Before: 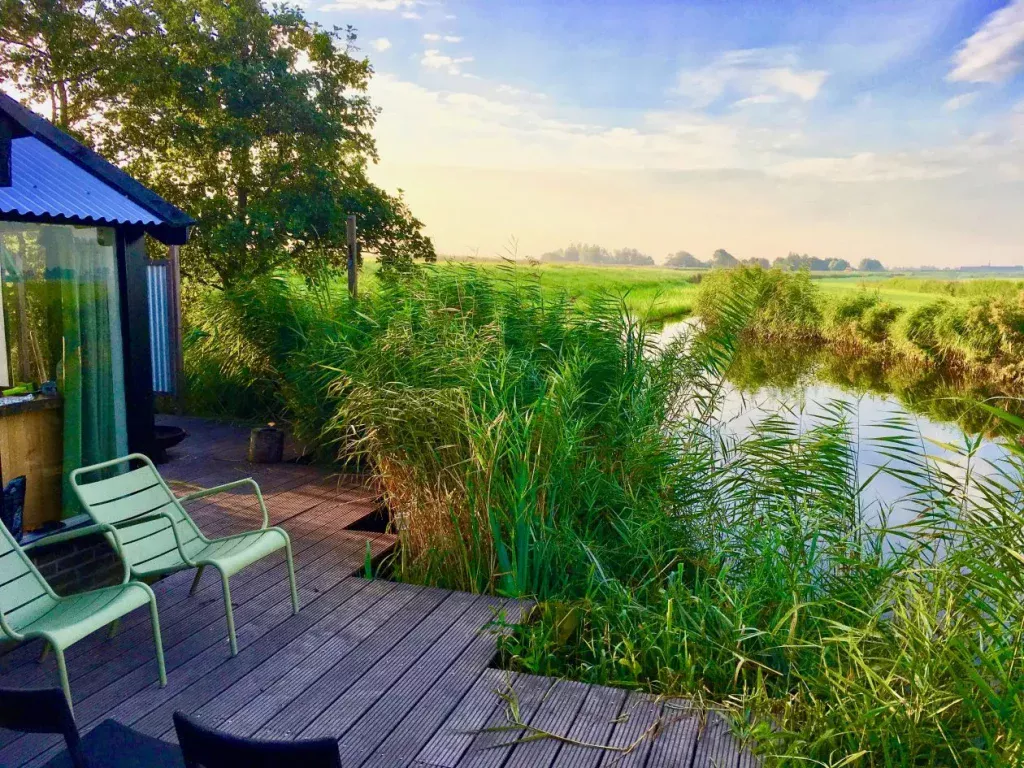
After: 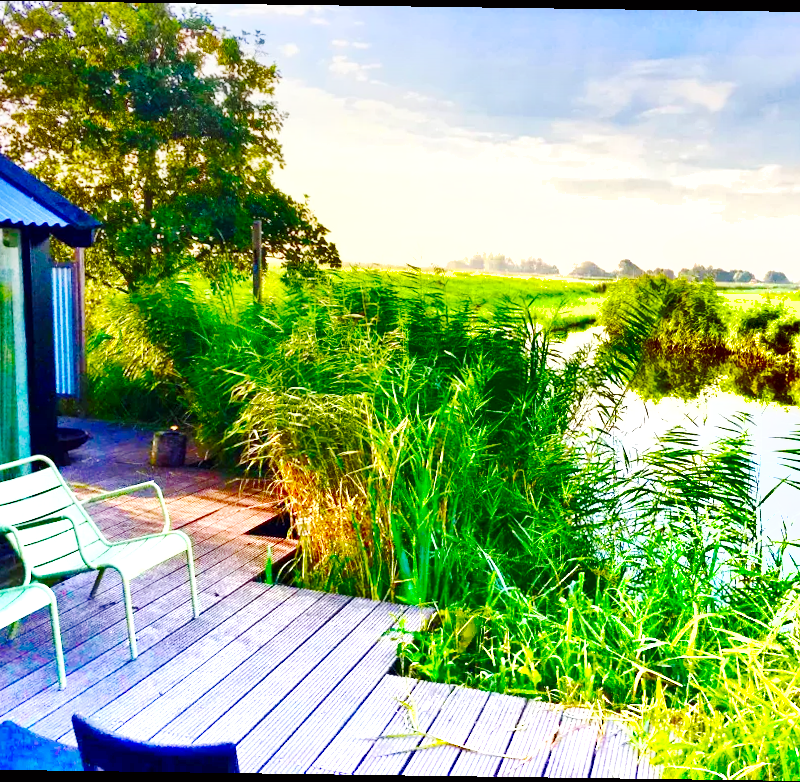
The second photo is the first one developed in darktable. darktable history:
crop: left 9.88%, right 12.664%
exposure: black level correction 0.001, exposure 0.5 EV, compensate exposure bias true, compensate highlight preservation false
rotate and perspective: rotation 0.8°, automatic cropping off
shadows and highlights: shadows 80.73, white point adjustment -9.07, highlights -61.46, soften with gaussian
base curve: curves: ch0 [(0, 0) (0.032, 0.025) (0.121, 0.166) (0.206, 0.329) (0.605, 0.79) (1, 1)], preserve colors none
tone equalizer: on, module defaults
graduated density: density -3.9 EV
color balance: lift [1, 1.001, 0.999, 1.001], gamma [1, 1.004, 1.007, 0.993], gain [1, 0.991, 0.987, 1.013], contrast 10%, output saturation 120%
